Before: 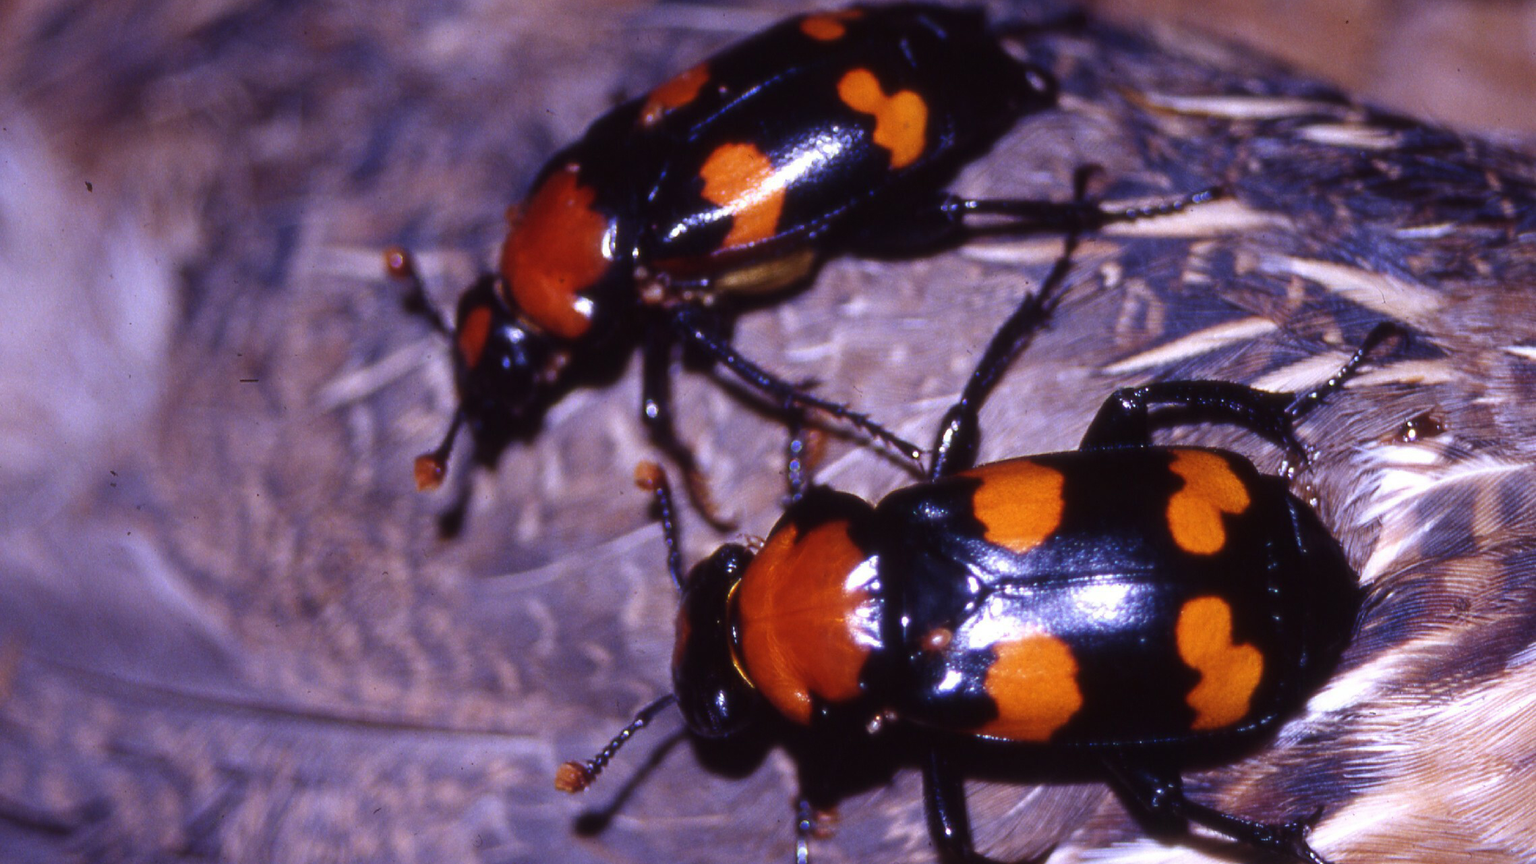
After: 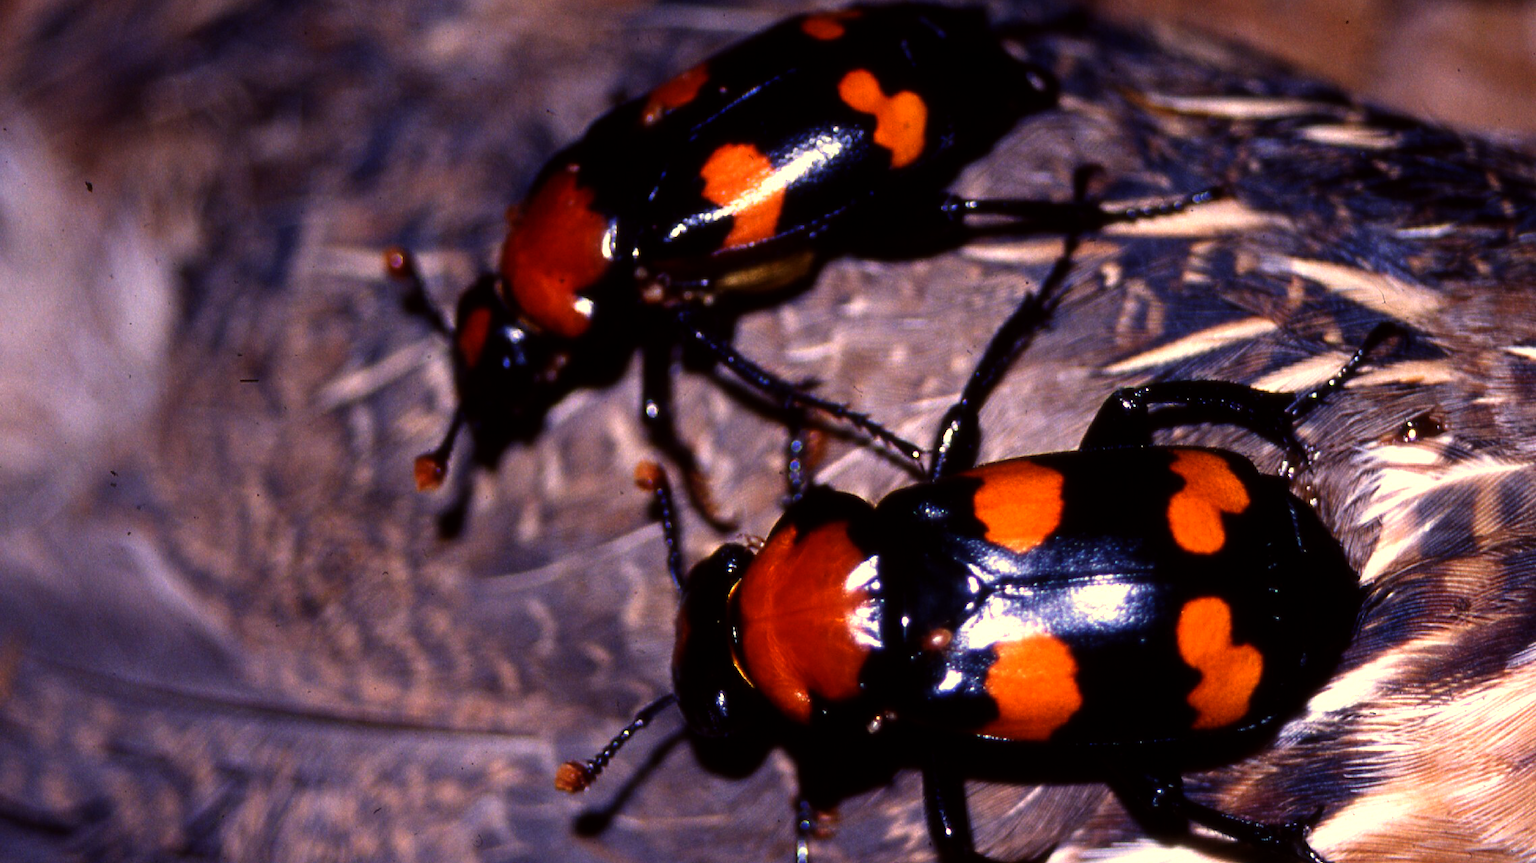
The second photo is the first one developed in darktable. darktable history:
color balance: mode lift, gamma, gain (sRGB), lift [1.014, 0.966, 0.918, 0.87], gamma [0.86, 0.734, 0.918, 0.976], gain [1.063, 1.13, 1.063, 0.86]
exposure: black level correction 0.001, compensate highlight preservation false
